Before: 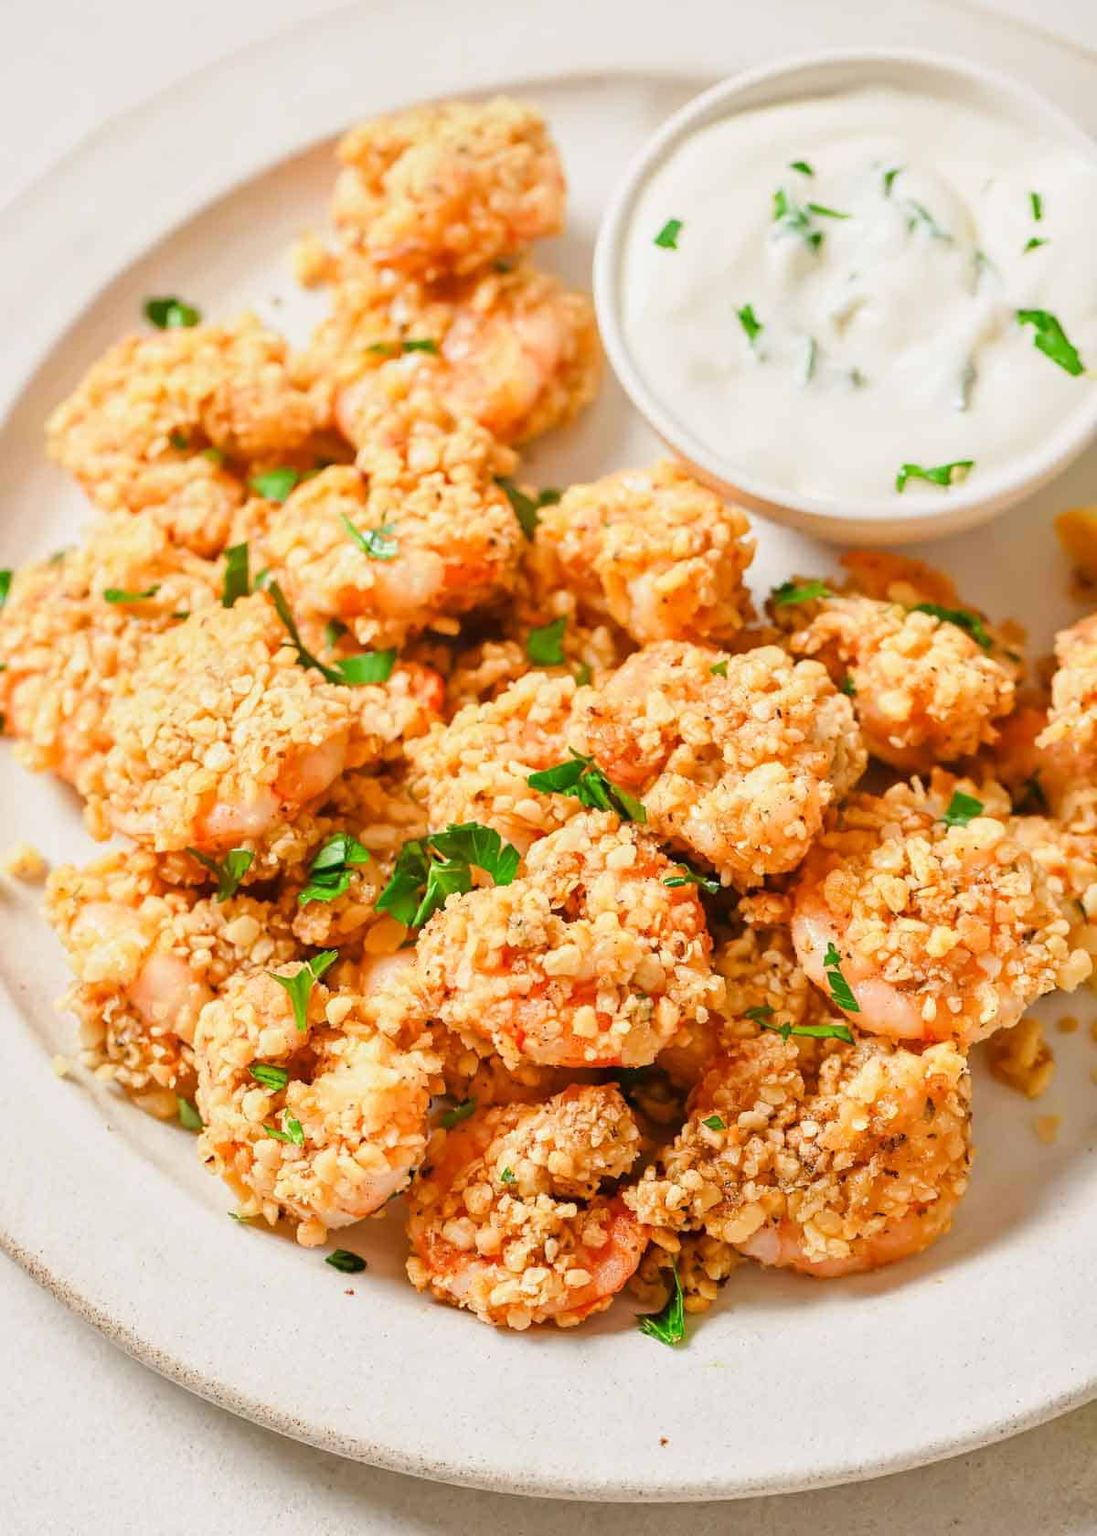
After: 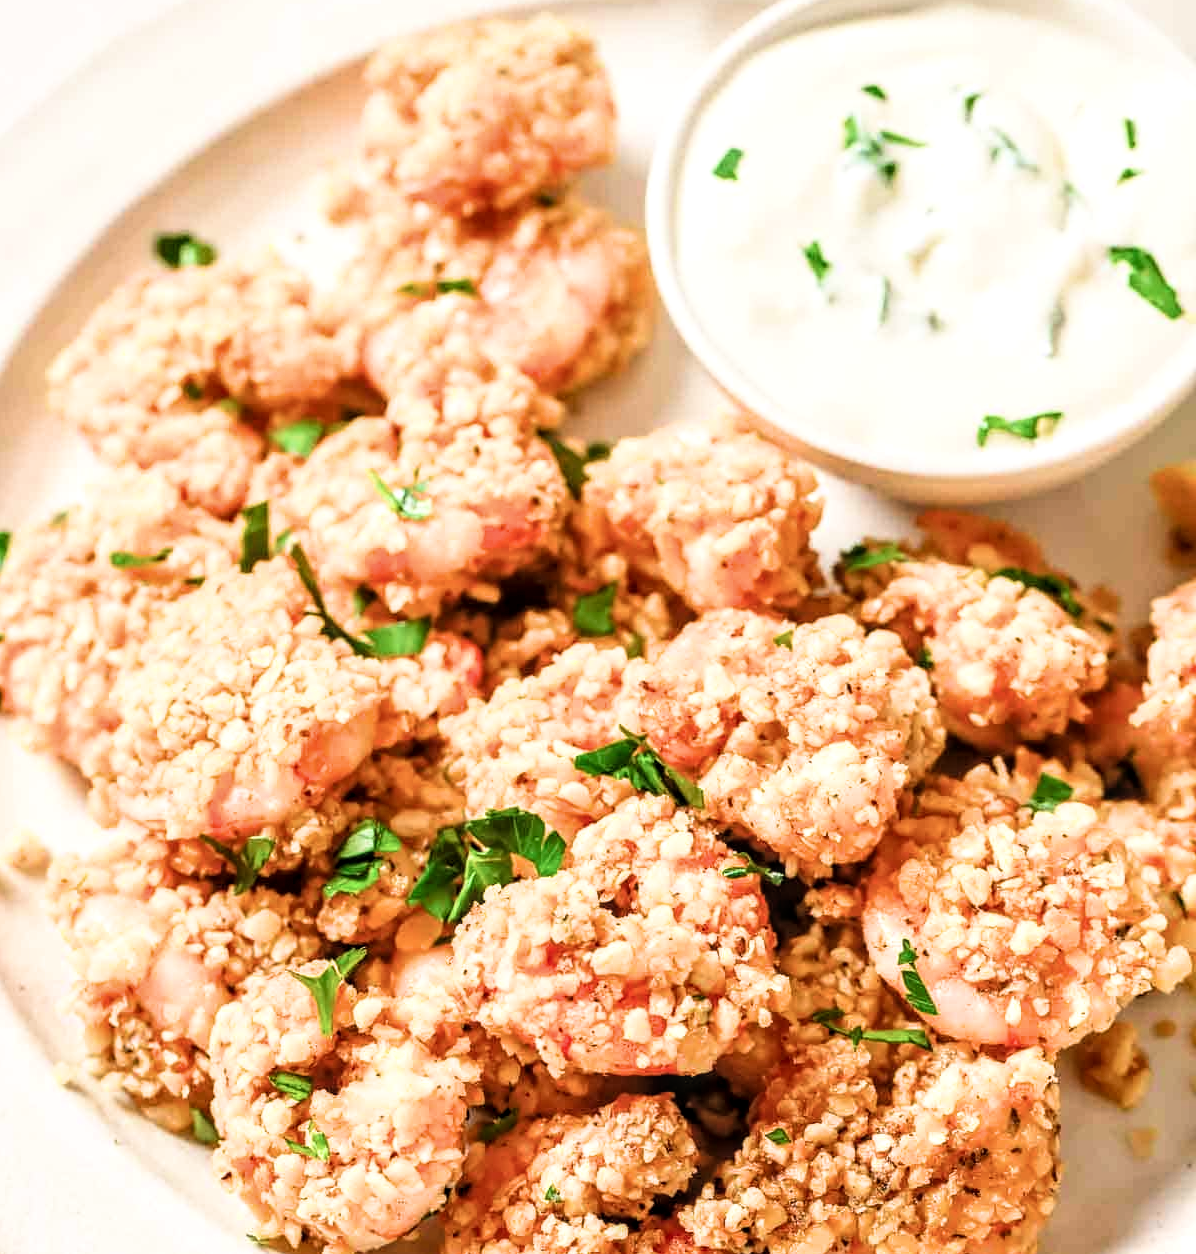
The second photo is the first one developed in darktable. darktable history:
local contrast: detail 130%
exposure: black level correction -0.003, exposure 0.037 EV, compensate highlight preservation false
crop: left 0.261%, top 5.527%, bottom 19.812%
filmic rgb: black relative exposure -6.48 EV, white relative exposure 2.43 EV, target white luminance 99.945%, hardness 5.29, latitude 0.478%, contrast 1.426, highlights saturation mix 3.39%
velvia: on, module defaults
tone equalizer: on, module defaults
